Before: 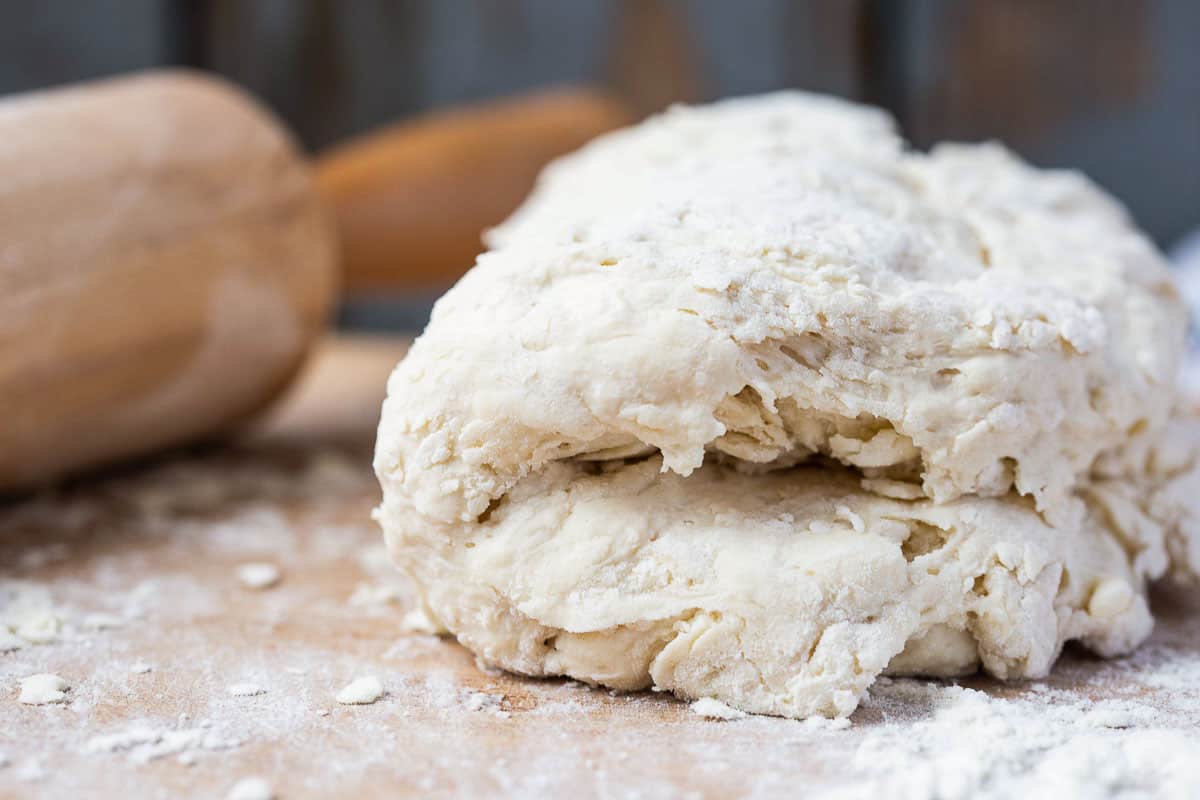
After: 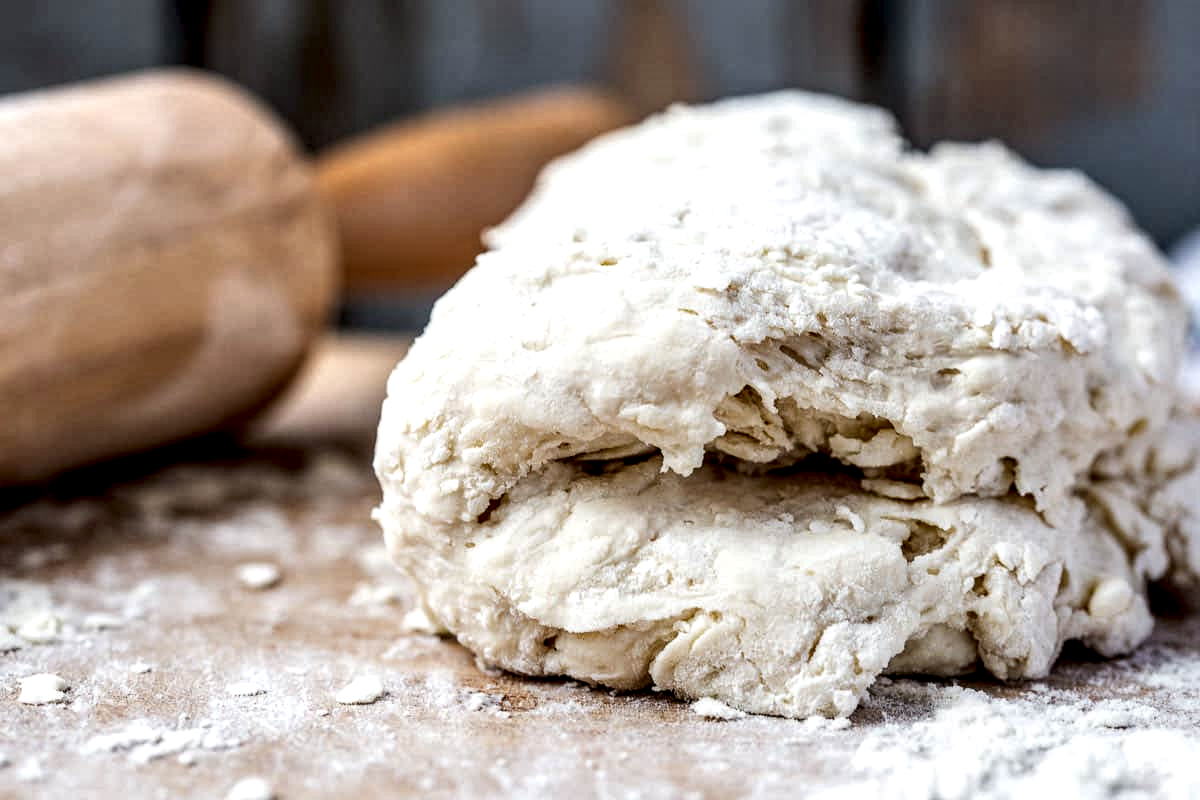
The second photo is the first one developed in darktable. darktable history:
local contrast: highlights 22%, detail 197%
